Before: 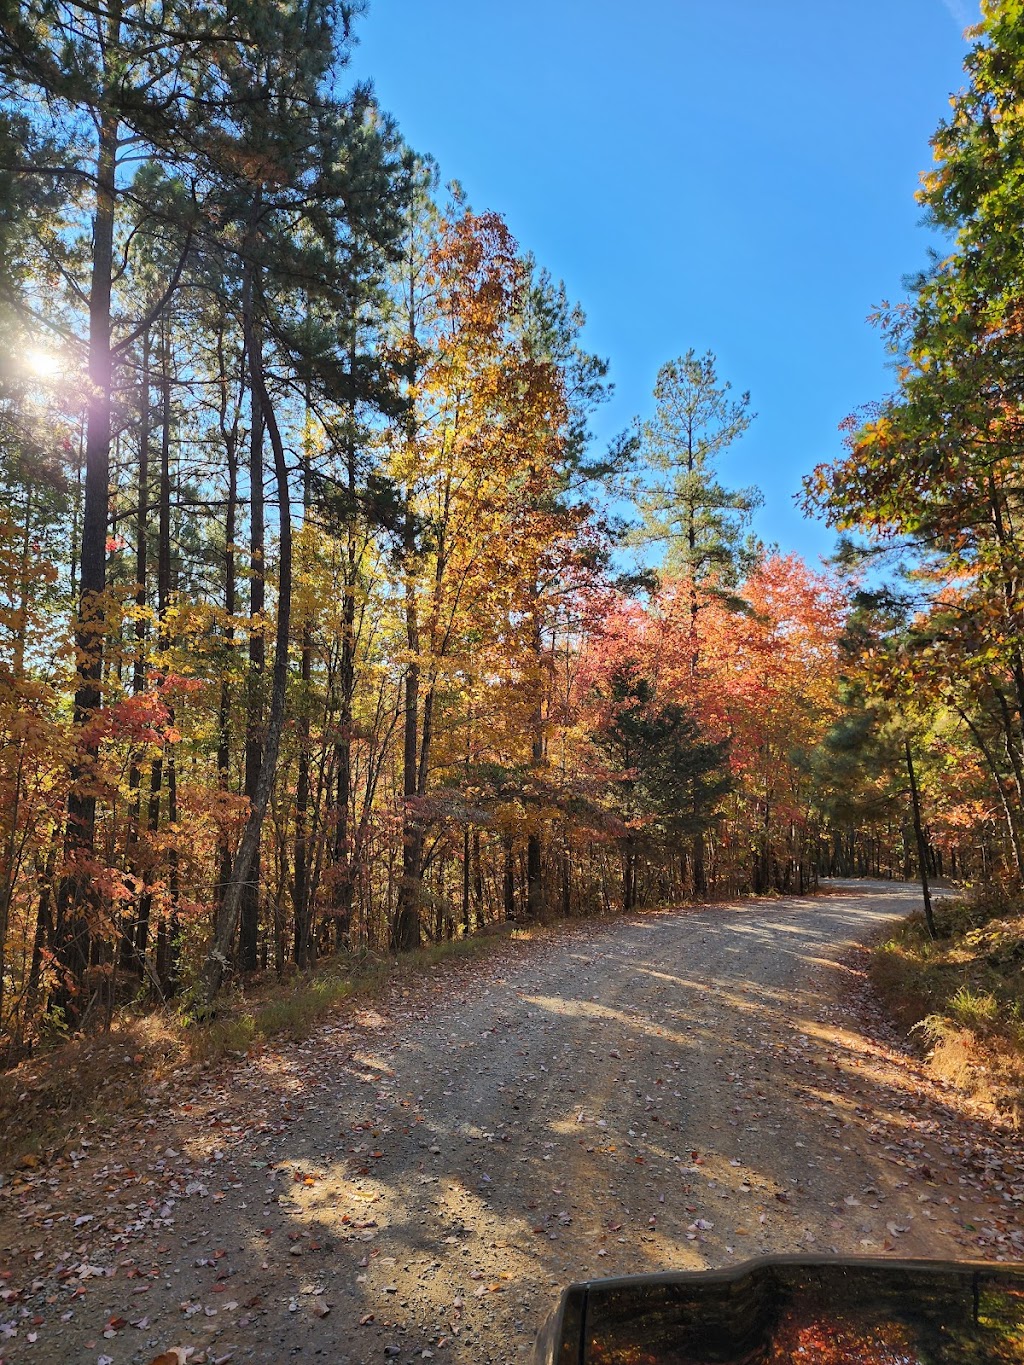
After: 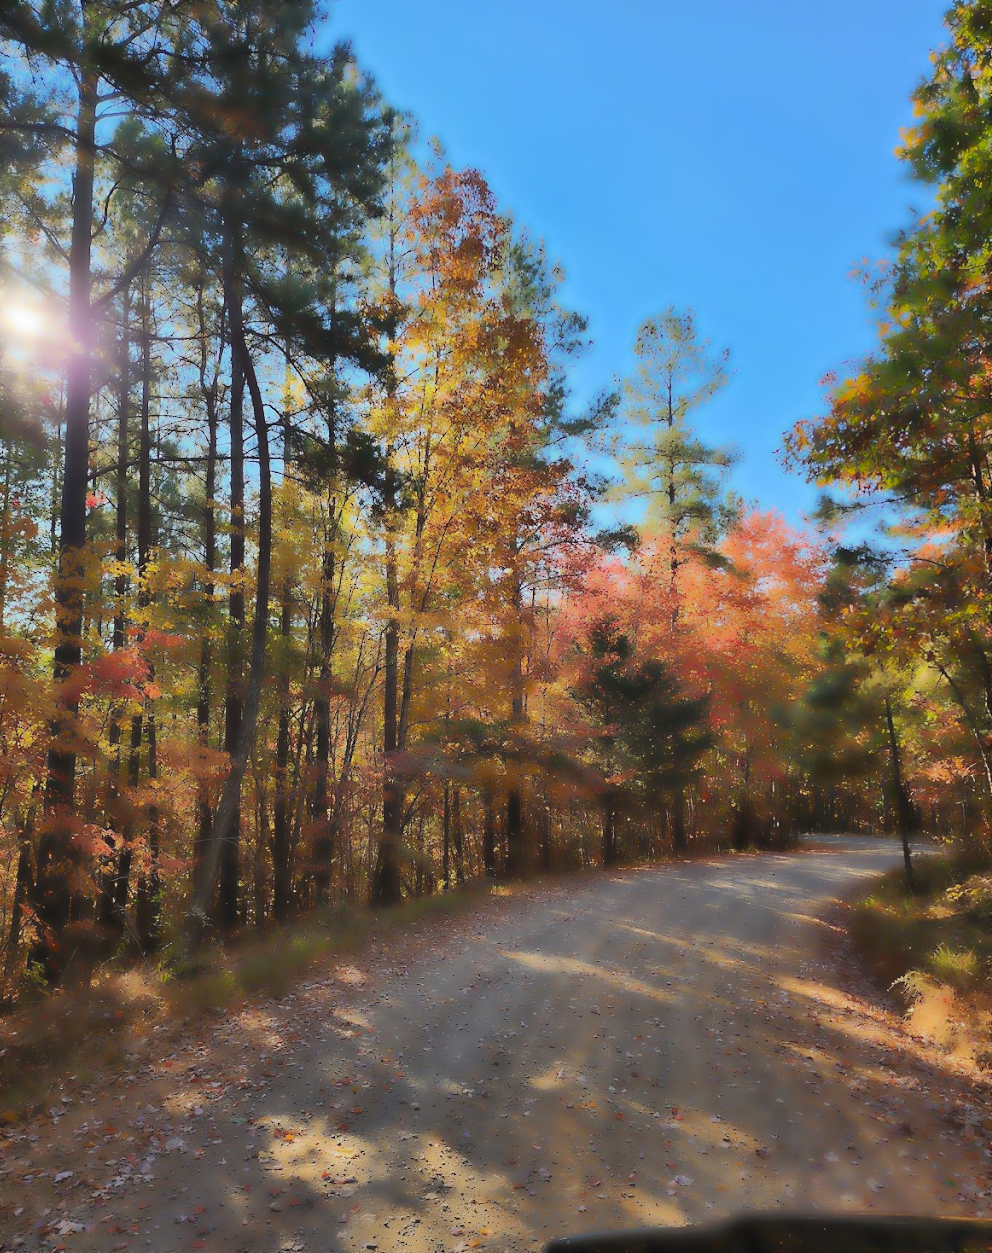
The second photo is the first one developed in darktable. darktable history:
crop: left 1.964%, top 3.251%, right 1.122%, bottom 4.933%
exposure: compensate highlight preservation false
lowpass: radius 4, soften with bilateral filter, unbound 0
